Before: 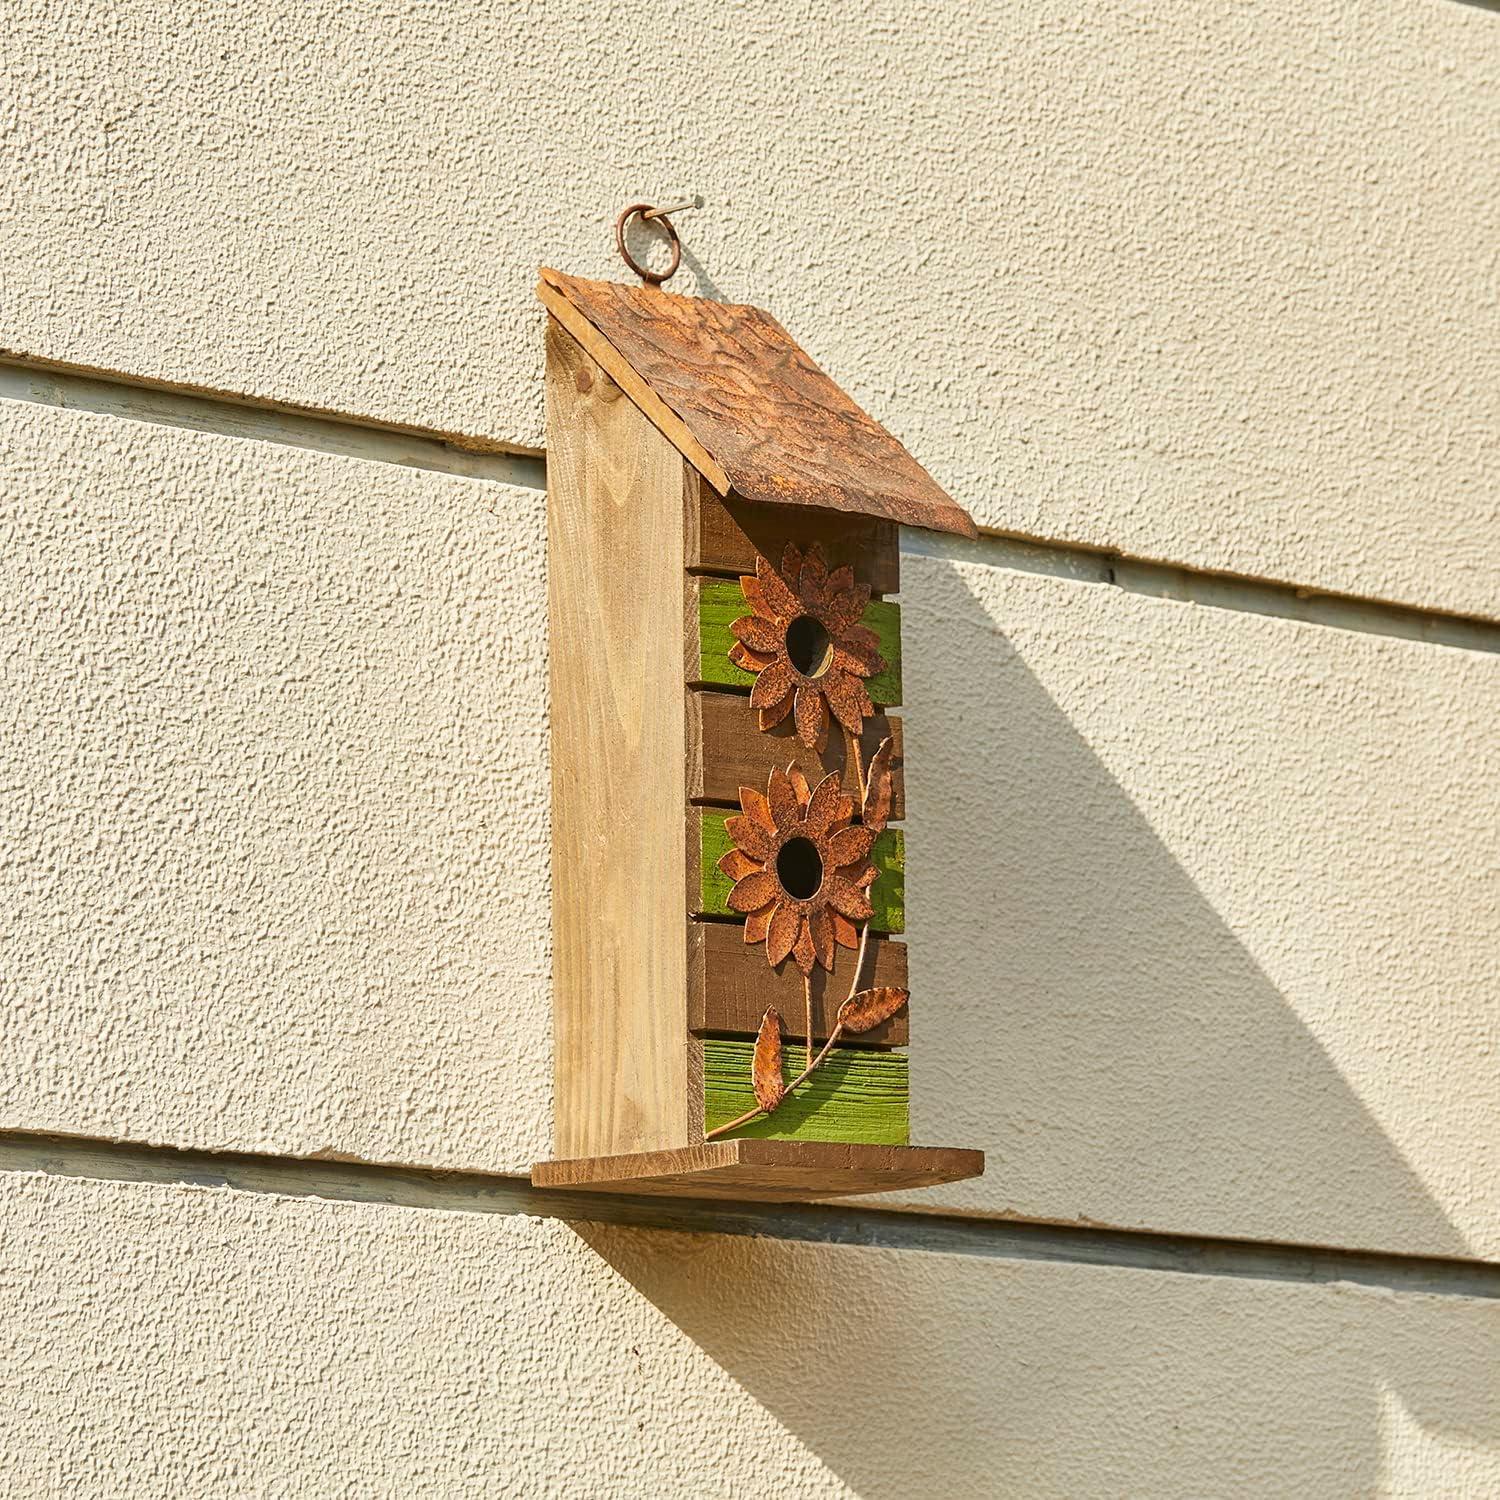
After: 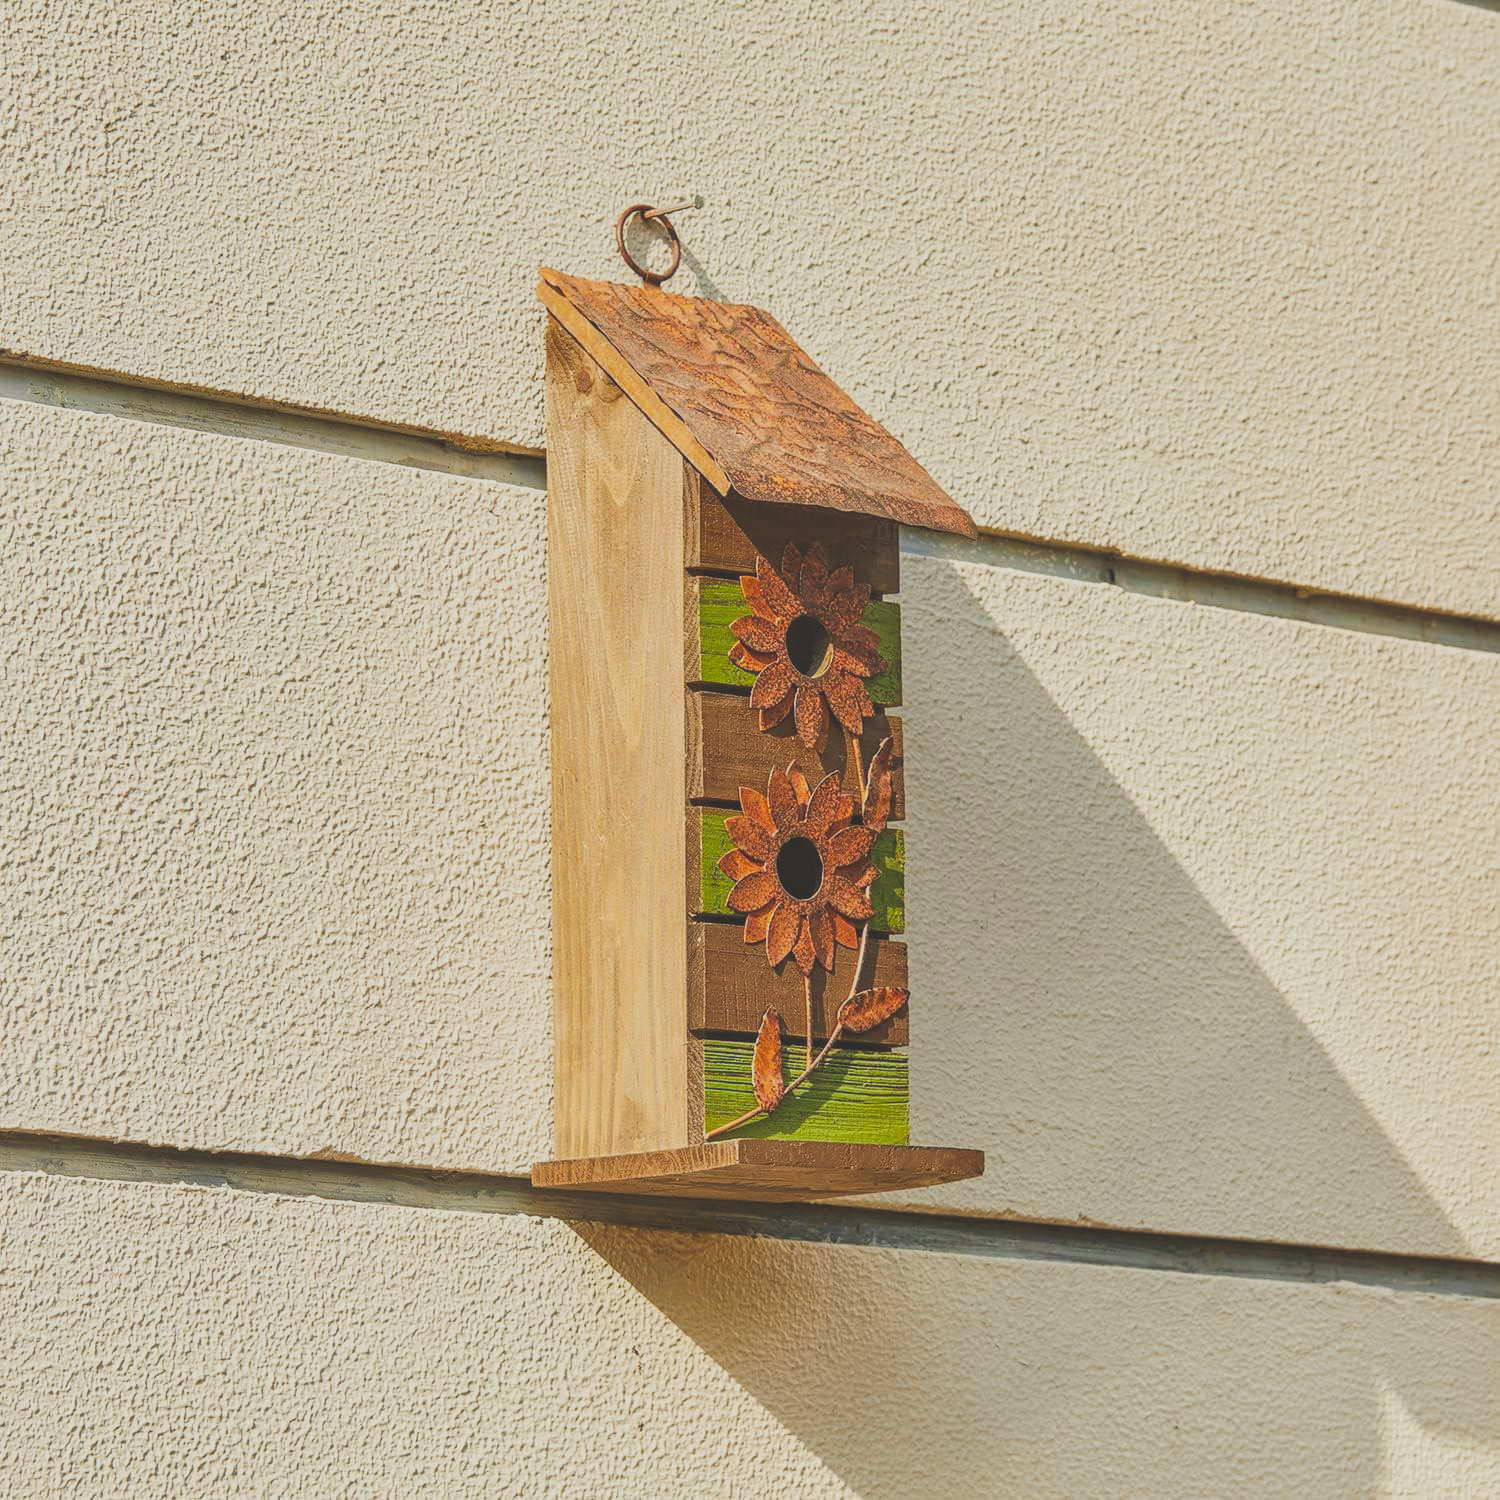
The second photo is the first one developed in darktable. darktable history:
exposure: black level correction -0.041, exposure 0.062 EV, compensate highlight preservation false
color balance rgb: perceptual saturation grading › global saturation 25.35%
filmic rgb: black relative exposure -16 EV, white relative exposure 4.97 EV, hardness 6.23
local contrast: on, module defaults
